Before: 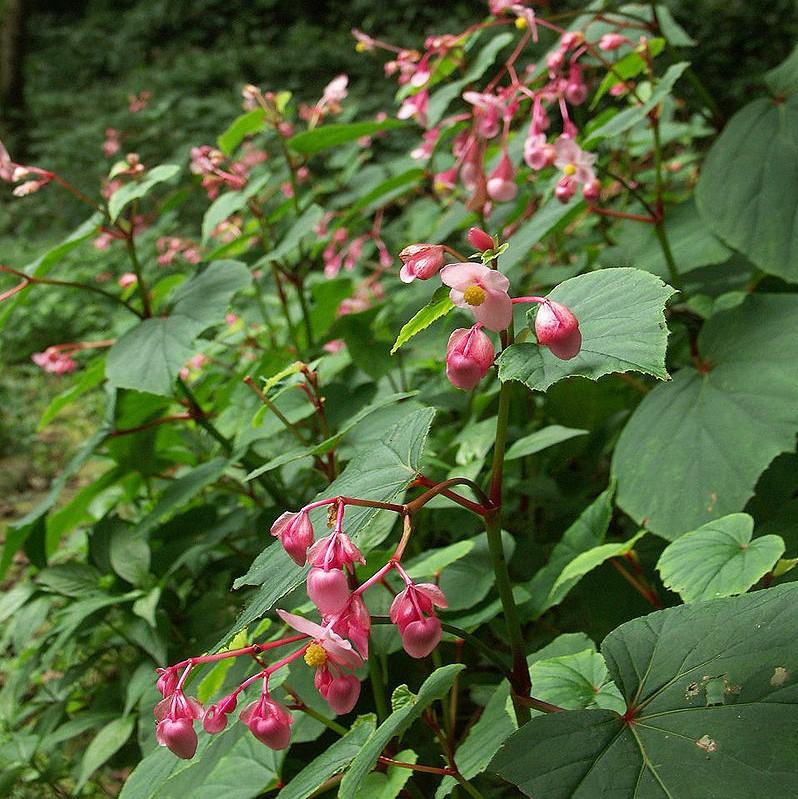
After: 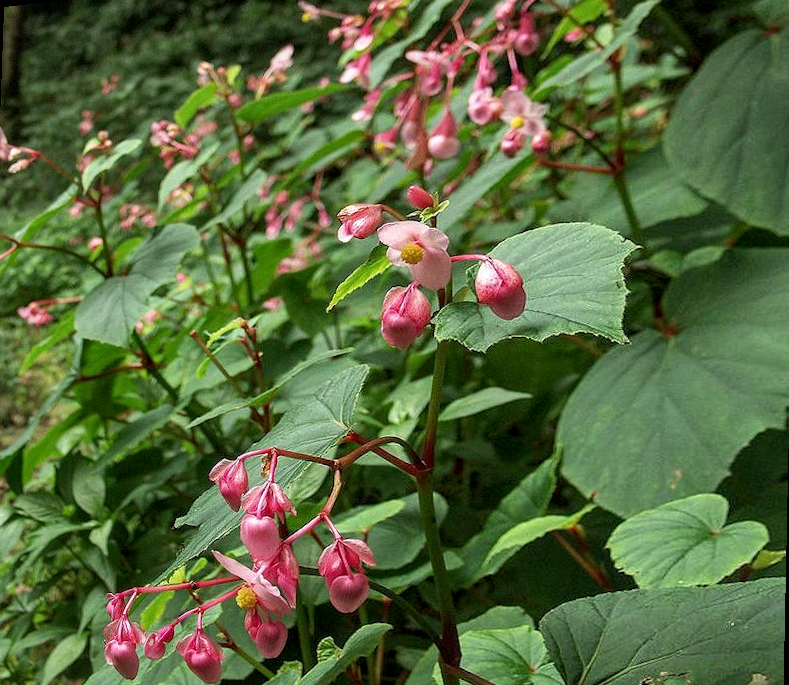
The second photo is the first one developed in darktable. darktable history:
shadows and highlights: shadows 20.91, highlights -82.73, soften with gaussian
rotate and perspective: rotation 1.69°, lens shift (vertical) -0.023, lens shift (horizontal) -0.291, crop left 0.025, crop right 0.988, crop top 0.092, crop bottom 0.842
local contrast: on, module defaults
